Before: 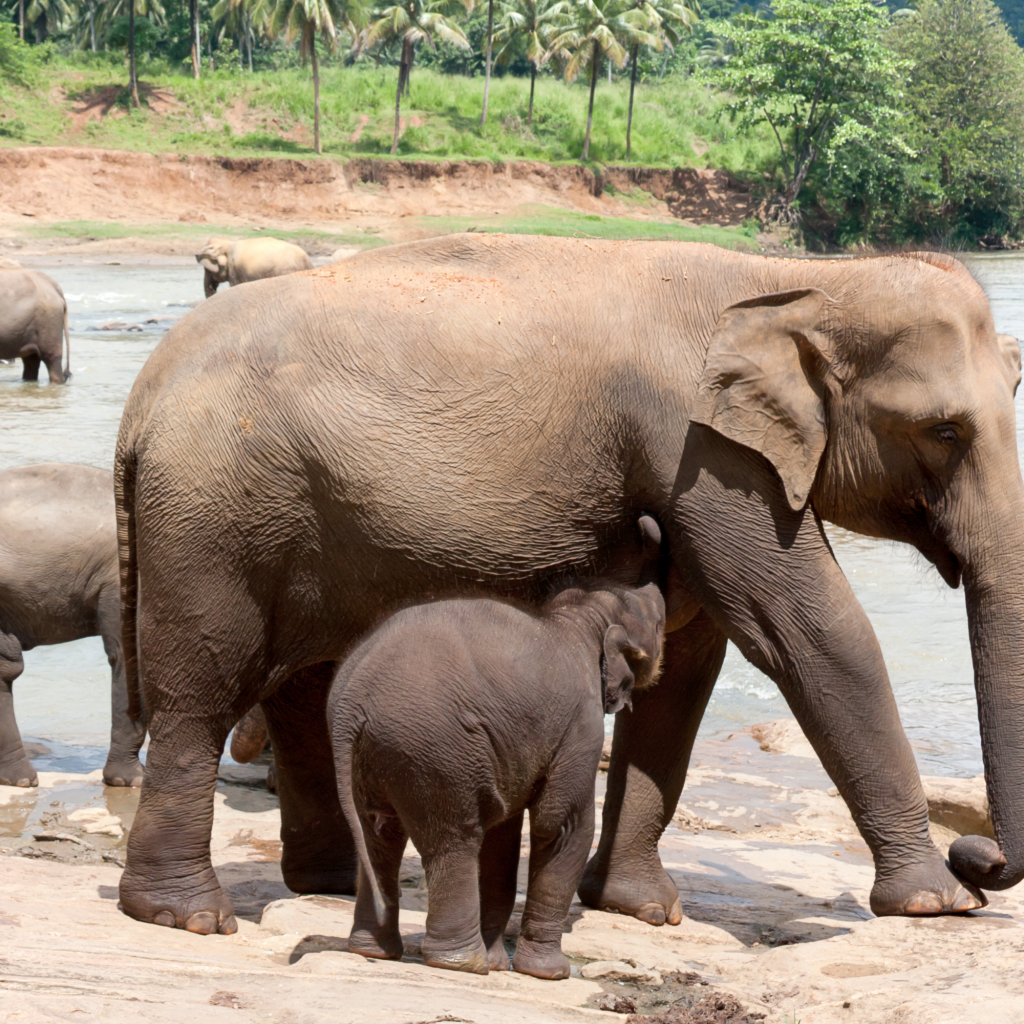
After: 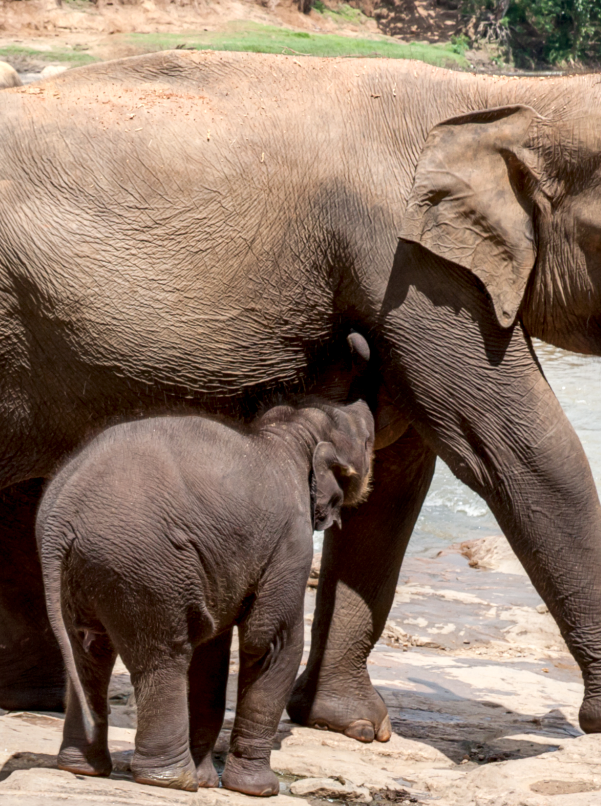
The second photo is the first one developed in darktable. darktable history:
shadows and highlights: shadows 20.79, highlights -36.47, highlights color adjustment 32.28%, soften with gaussian
crop and rotate: left 28.493%, top 17.919%, right 12.778%, bottom 3.298%
local contrast: highlights 40%, shadows 61%, detail 138%, midtone range 0.513
